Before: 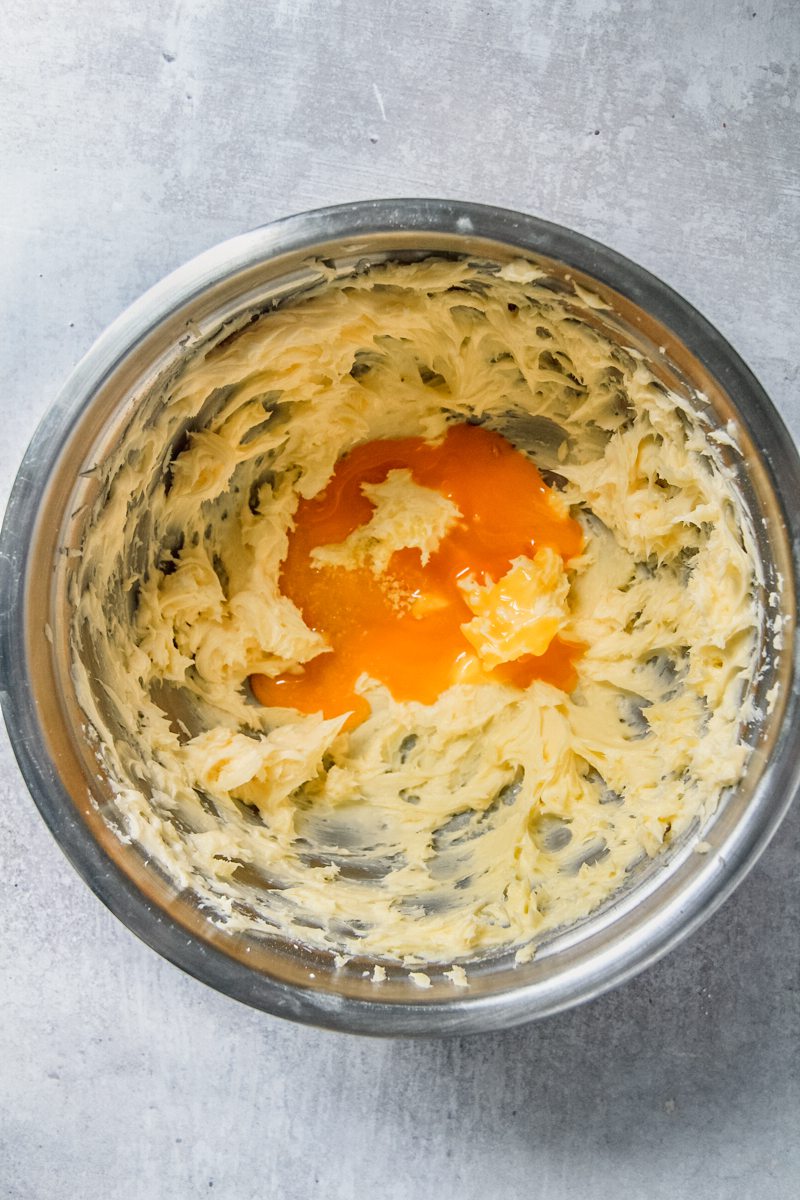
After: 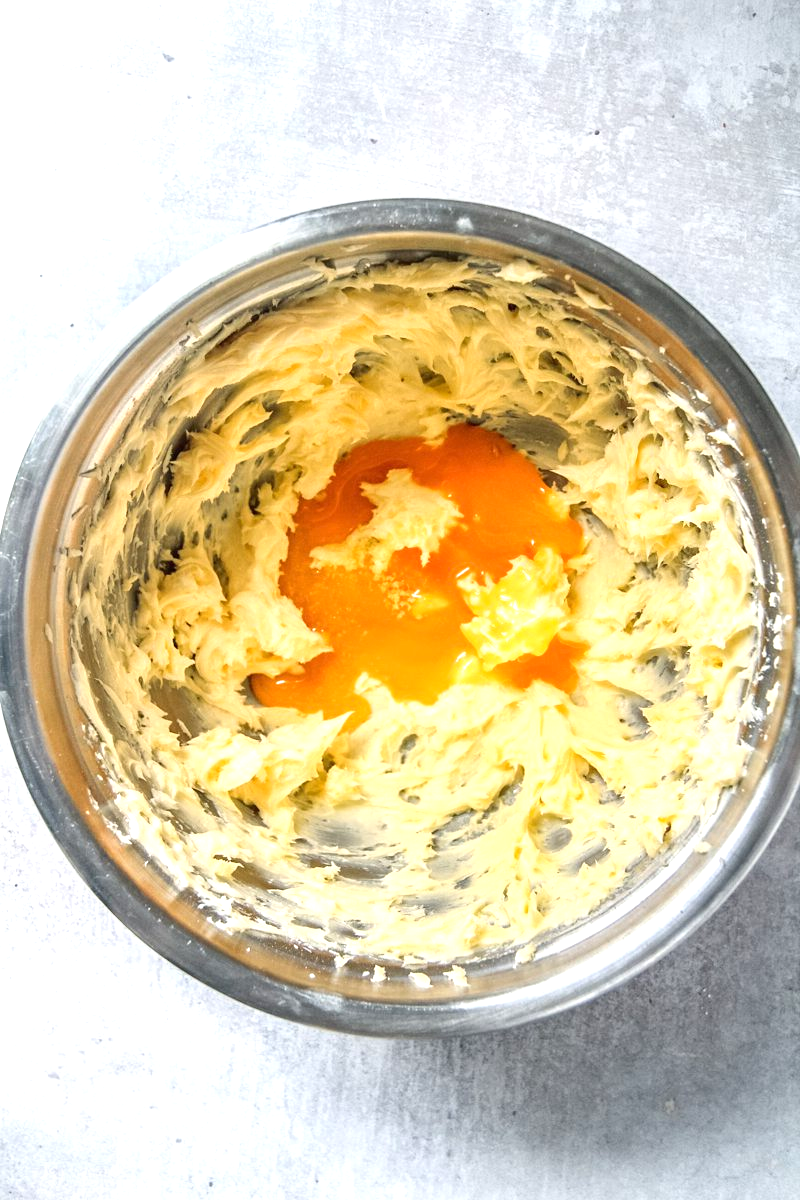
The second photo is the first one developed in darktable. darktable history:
exposure: exposure 0.762 EV, compensate exposure bias true, compensate highlight preservation false
